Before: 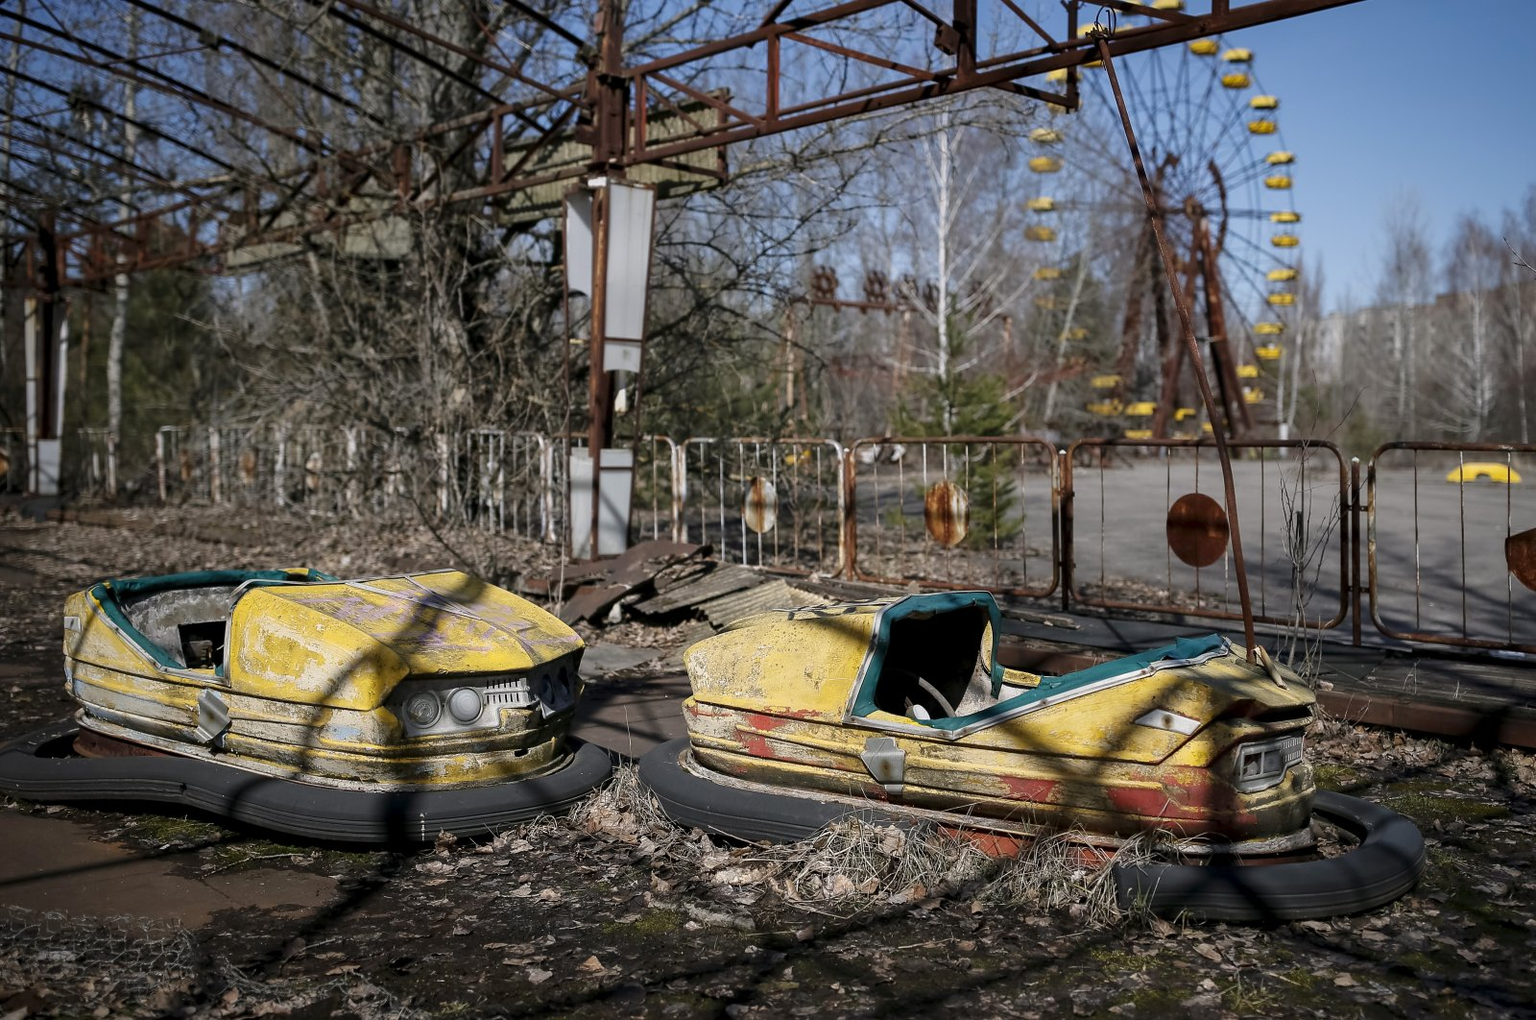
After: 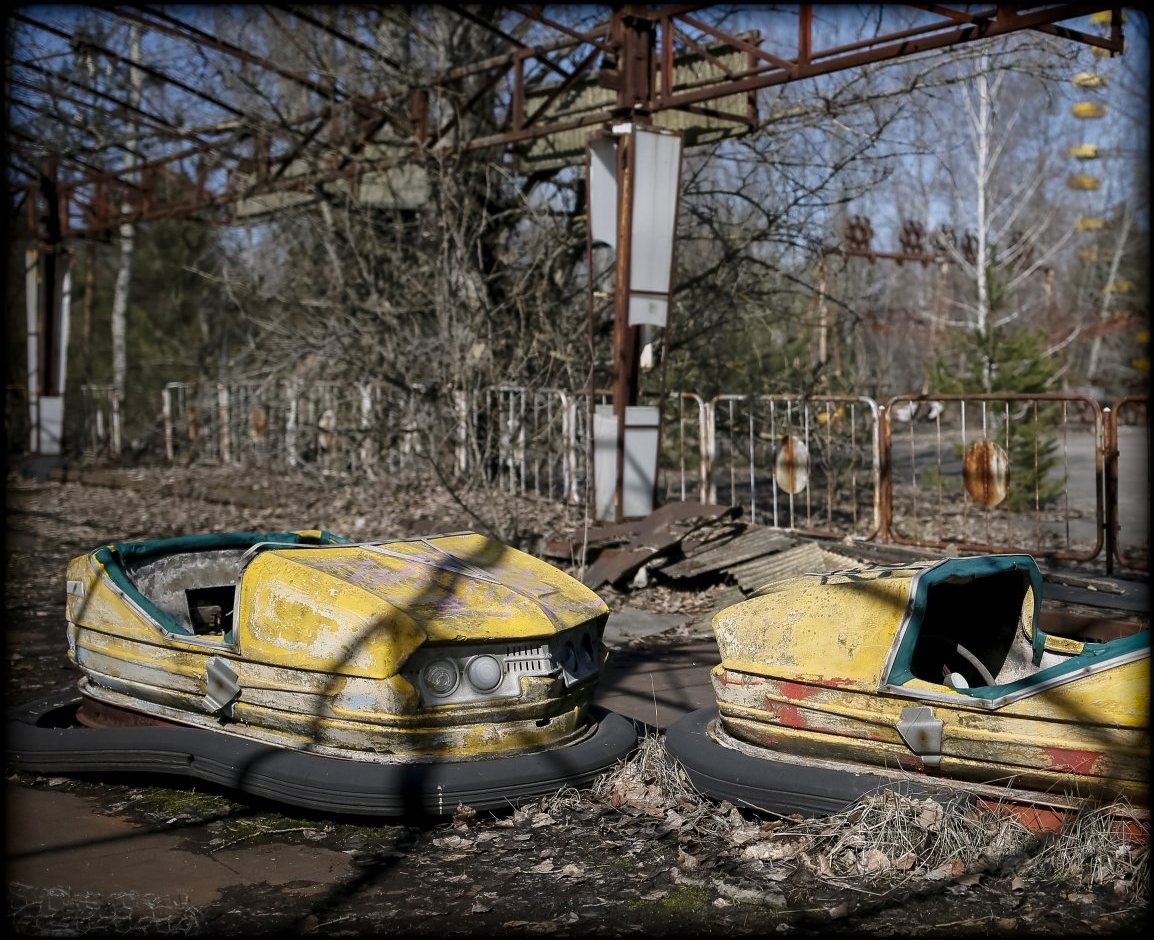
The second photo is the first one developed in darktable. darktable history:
crop: top 5.771%, right 27.869%, bottom 5.696%
vignetting: fall-off start 93.24%, fall-off radius 6.14%, brightness -0.996, saturation 0.499, automatic ratio true, width/height ratio 1.33, shape 0.043, unbound false
